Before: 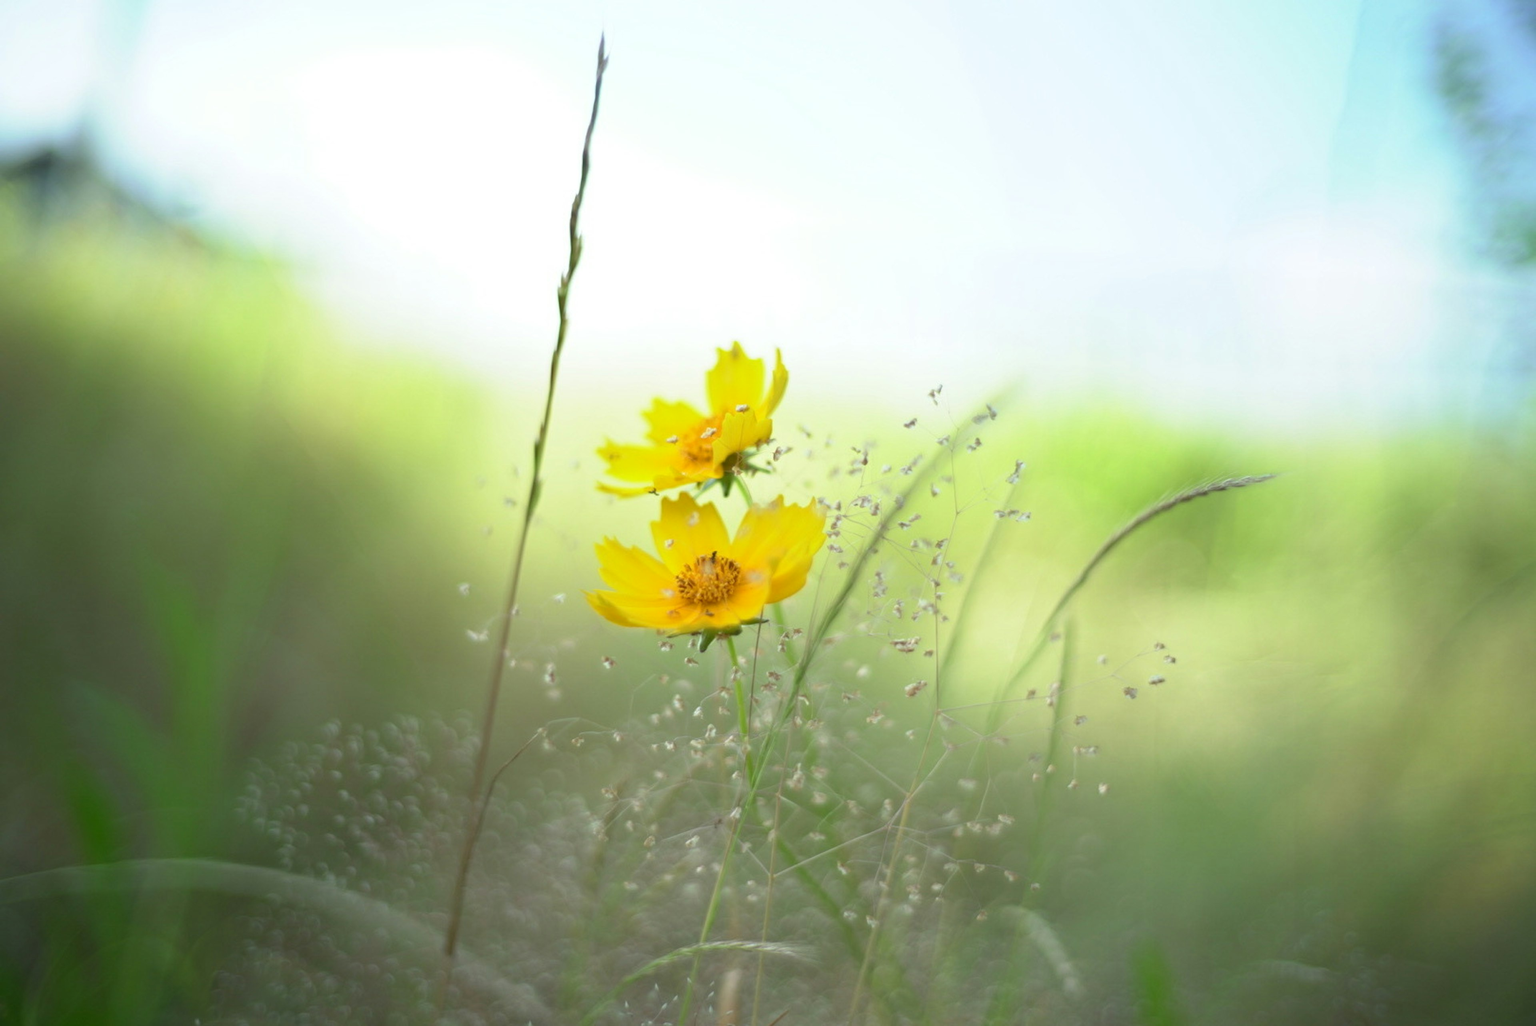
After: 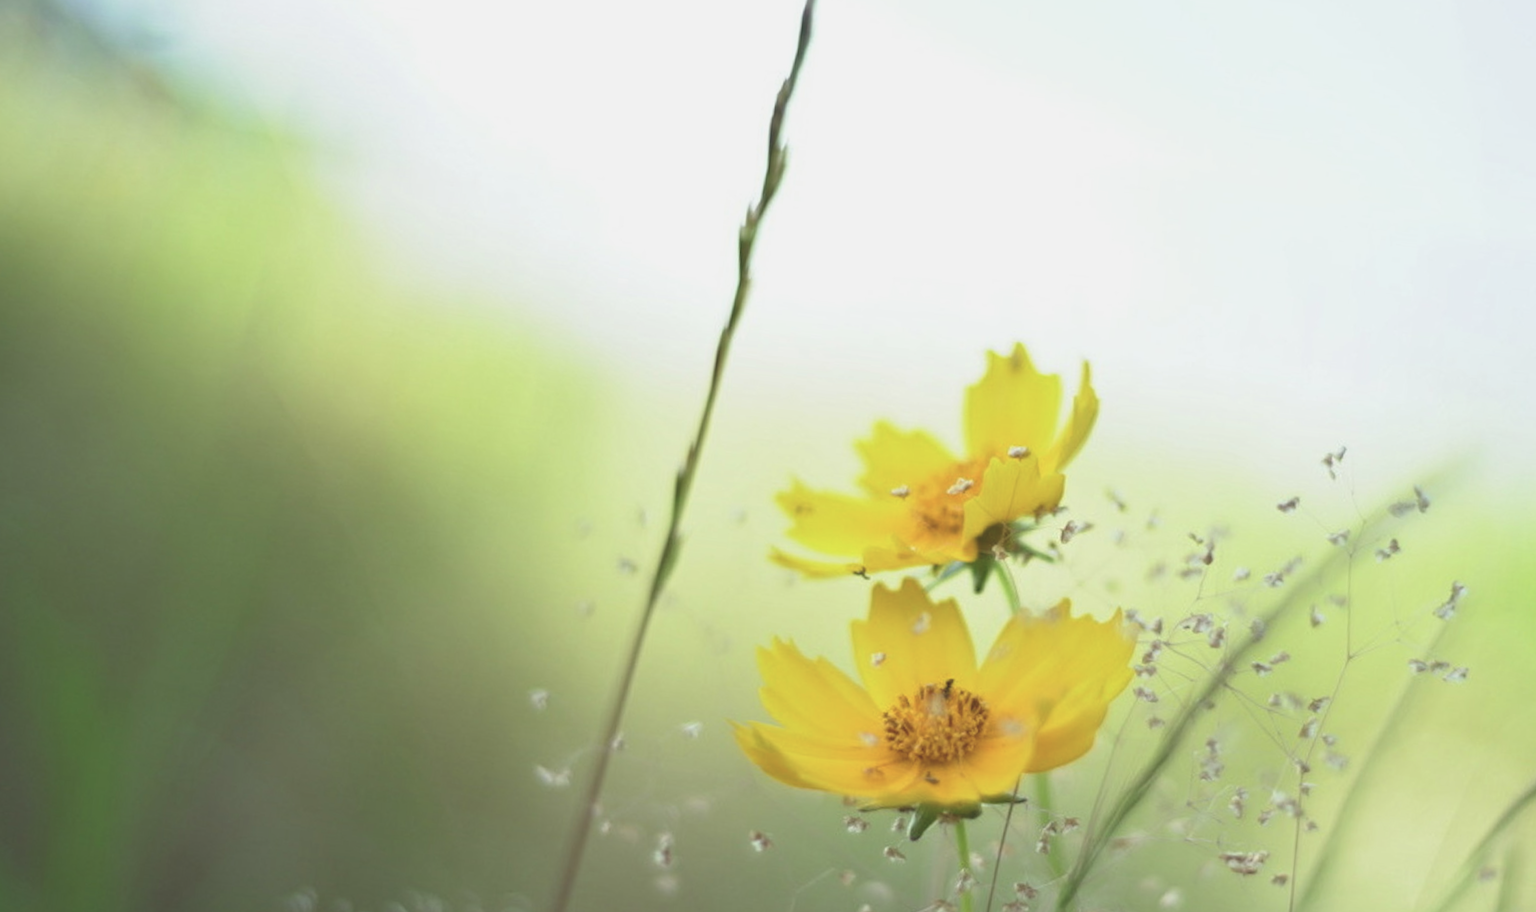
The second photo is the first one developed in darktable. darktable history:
exposure: black level correction -0.013, exposure -0.185 EV, compensate highlight preservation false
contrast brightness saturation: saturation -0.152
crop and rotate: angle -5.83°, left 2.129%, top 7.027%, right 27.33%, bottom 30.239%
